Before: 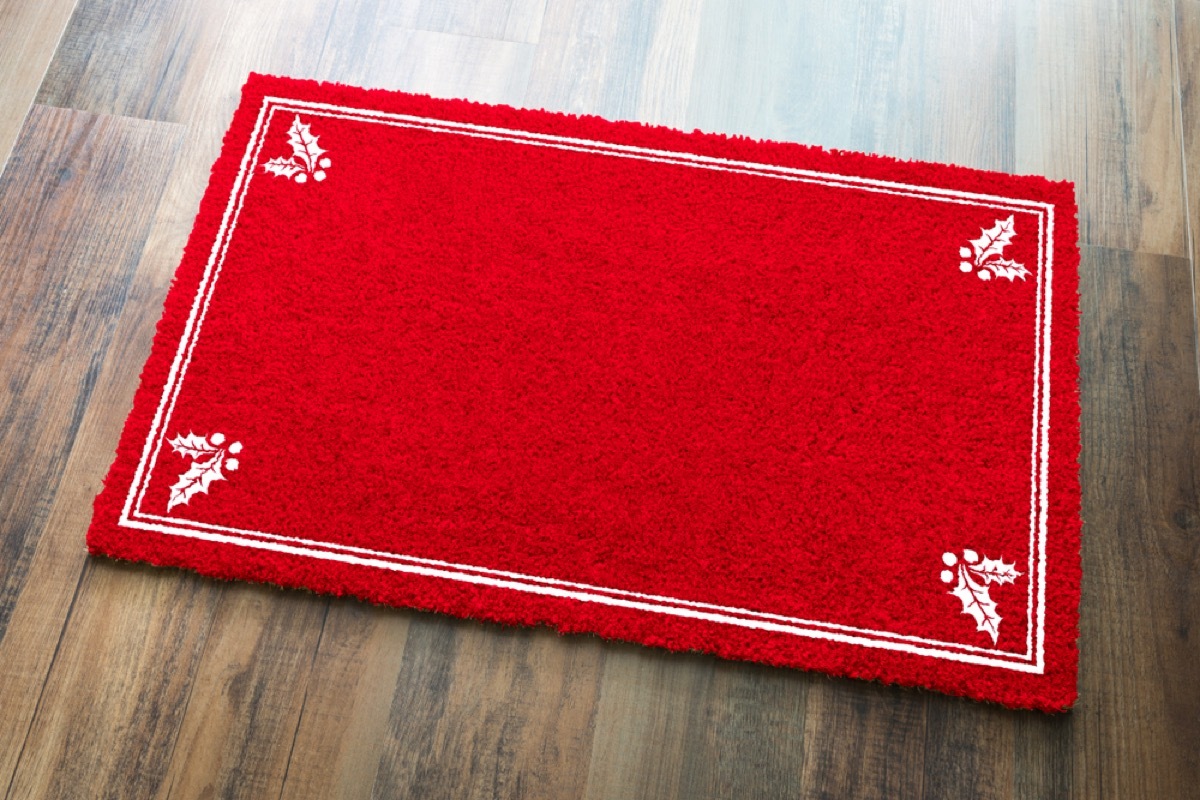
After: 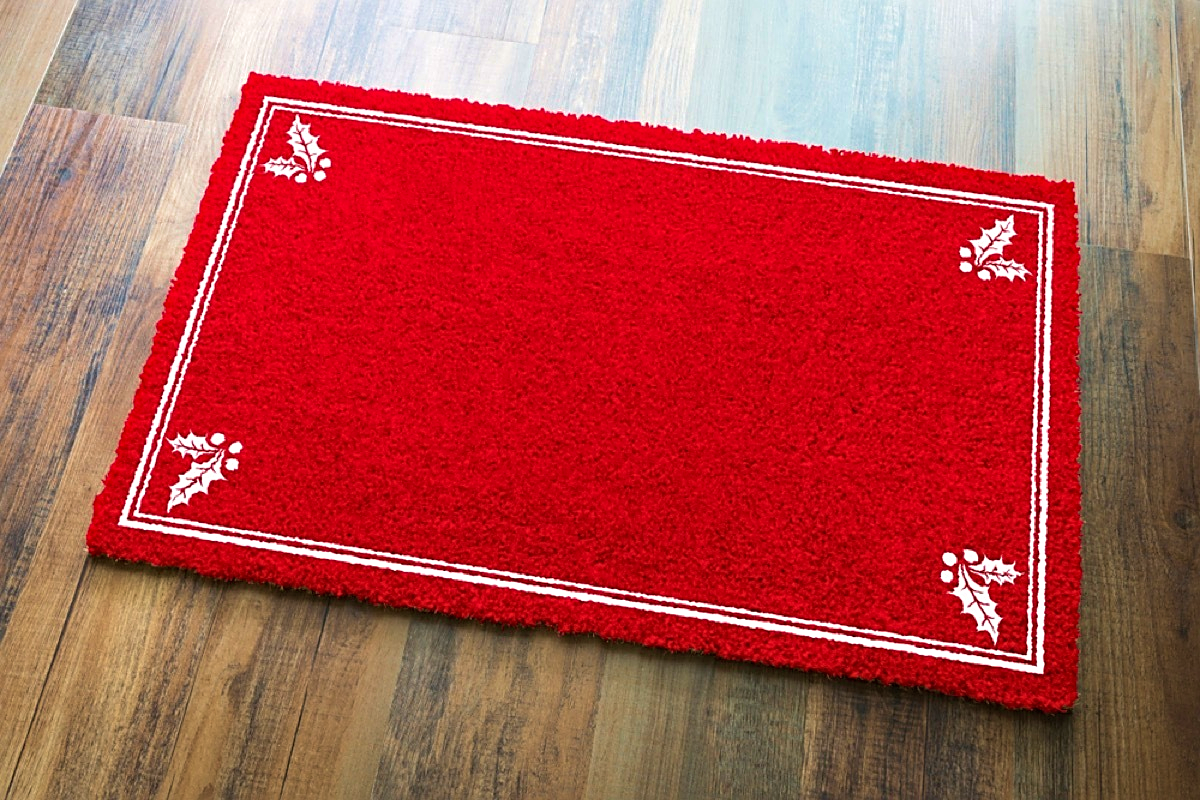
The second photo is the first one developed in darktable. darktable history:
sharpen: on, module defaults
haze removal: compatibility mode true, adaptive false
velvia: strength 44.46%
